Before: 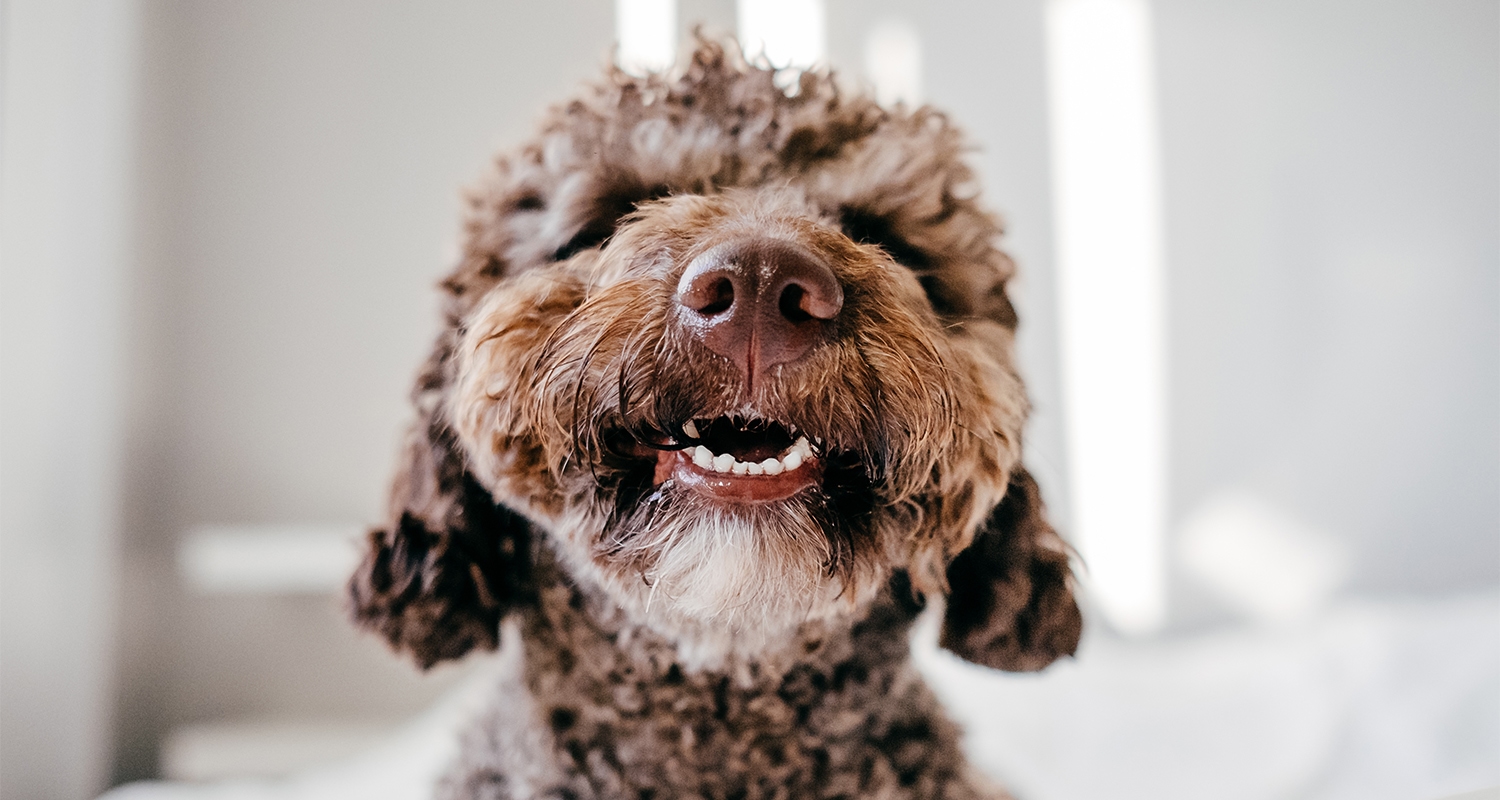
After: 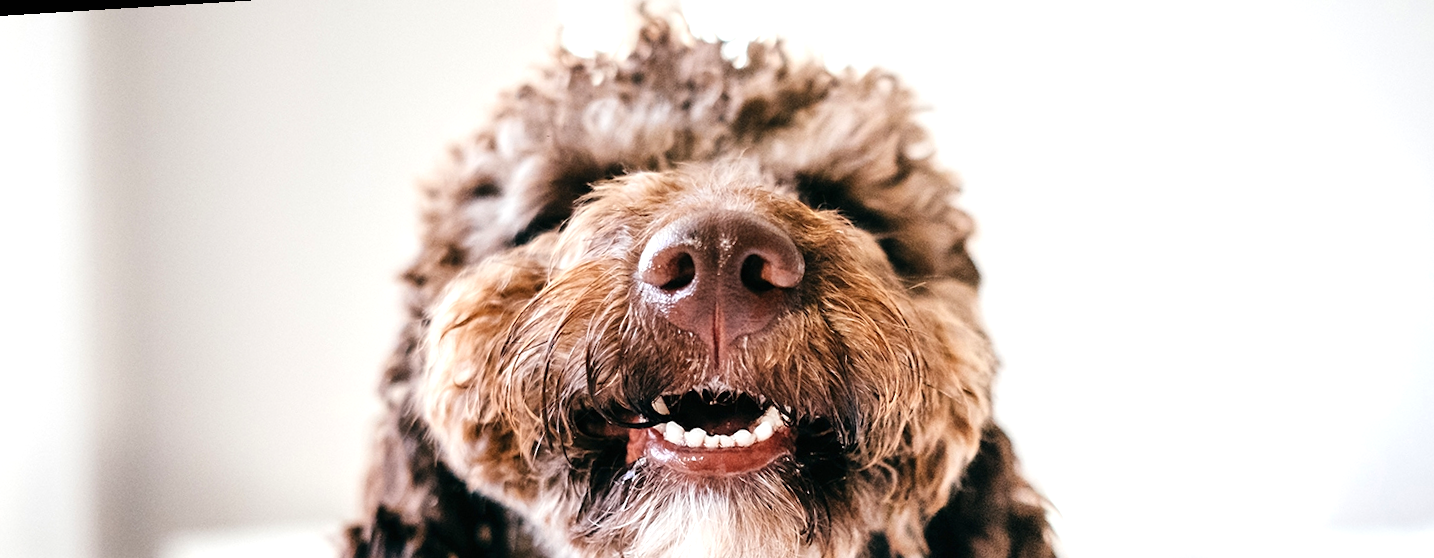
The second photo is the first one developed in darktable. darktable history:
rotate and perspective: rotation -3.52°, crop left 0.036, crop right 0.964, crop top 0.081, crop bottom 0.919
rgb levels: preserve colors max RGB
crop: bottom 24.988%
exposure: black level correction 0, exposure 0.7 EV, compensate exposure bias true, compensate highlight preservation false
